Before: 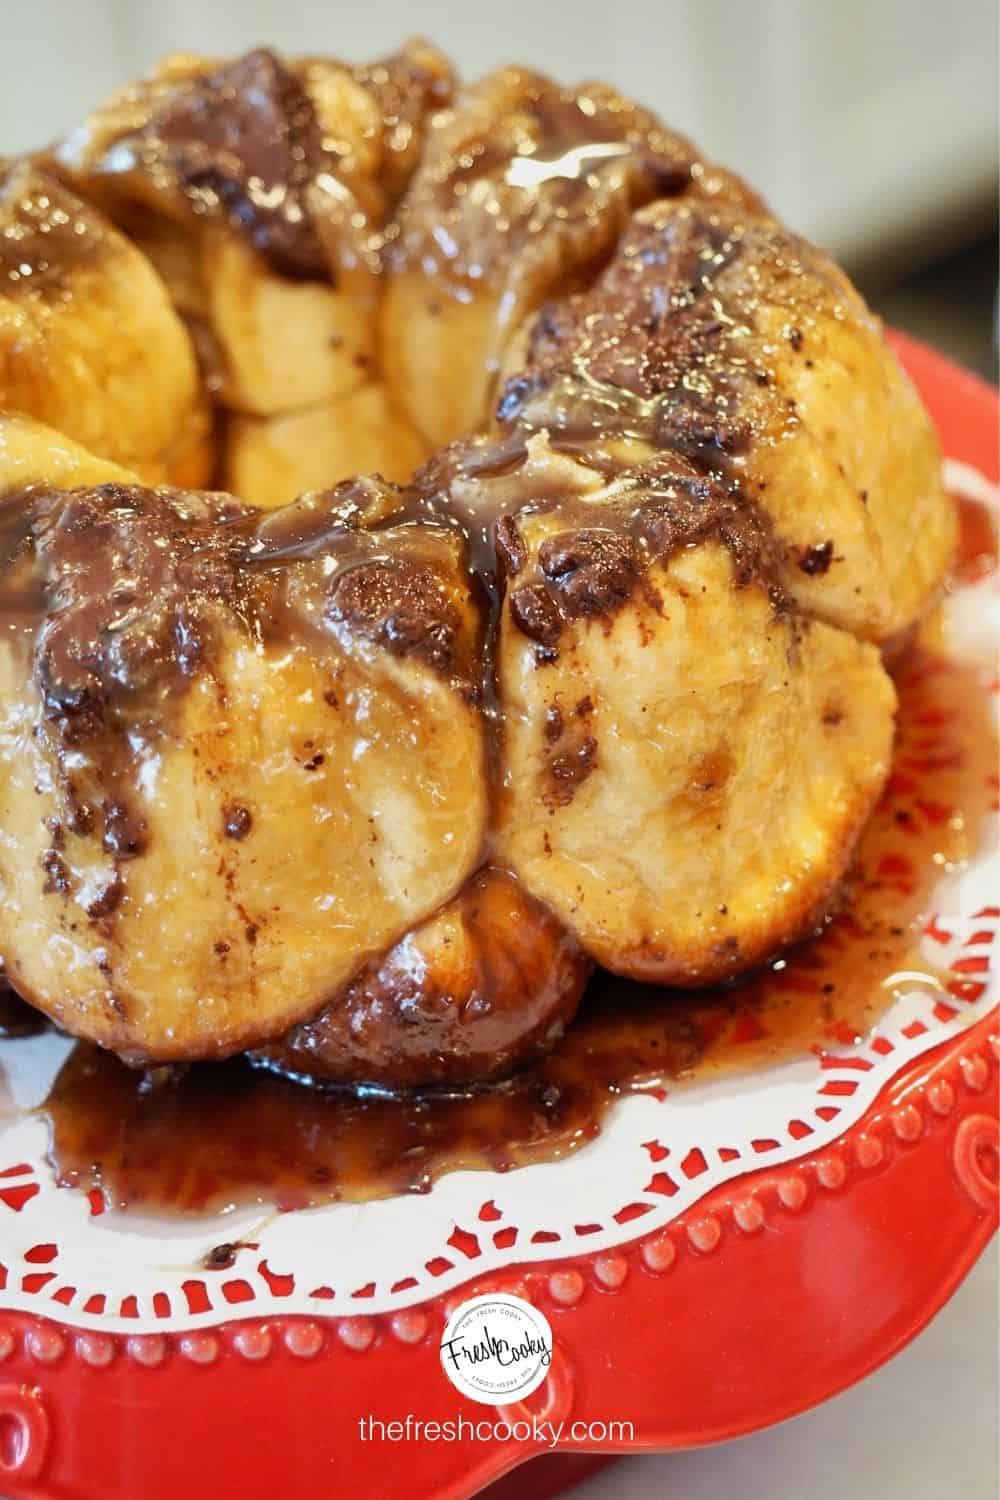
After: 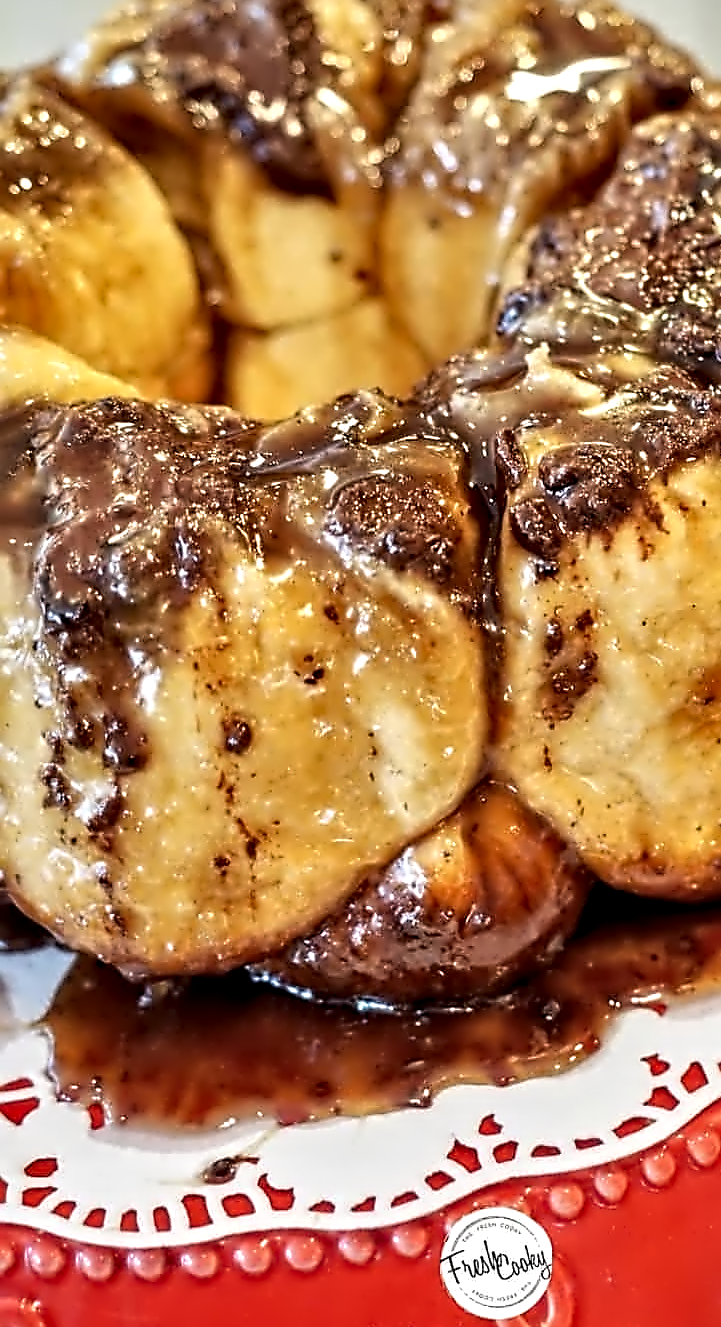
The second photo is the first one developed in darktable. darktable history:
sharpen: on, module defaults
contrast equalizer: octaves 7, y [[0.5, 0.542, 0.583, 0.625, 0.667, 0.708], [0.5 ×6], [0.5 ×6], [0, 0.033, 0.067, 0.1, 0.133, 0.167], [0, 0.05, 0.1, 0.15, 0.2, 0.25]]
local contrast: detail 130%
crop: top 5.792%, right 27.873%, bottom 5.733%
